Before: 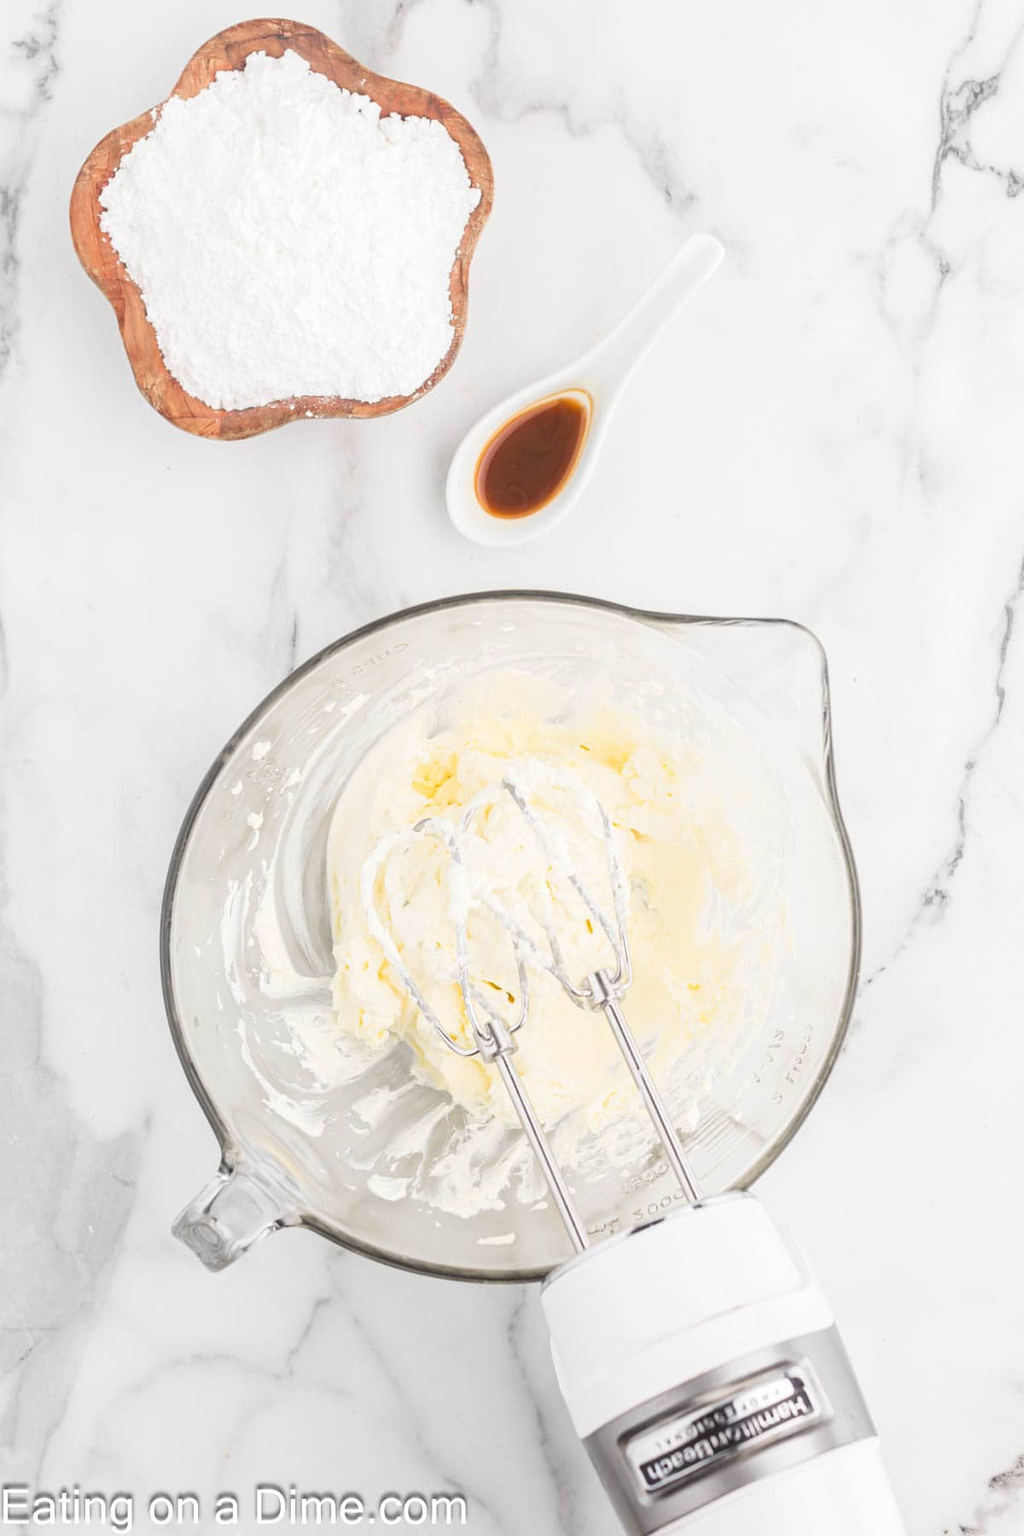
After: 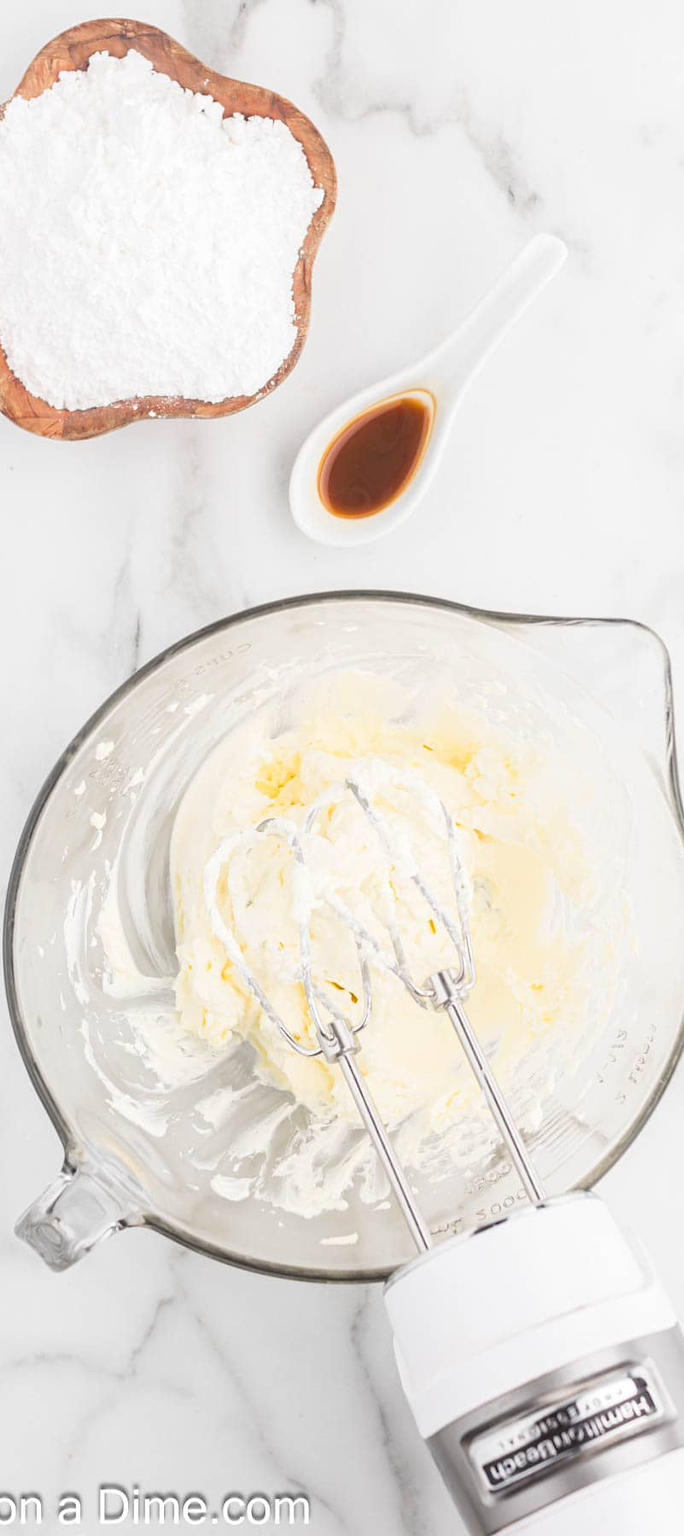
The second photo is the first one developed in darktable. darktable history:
crop: left 15.389%, right 17.769%
